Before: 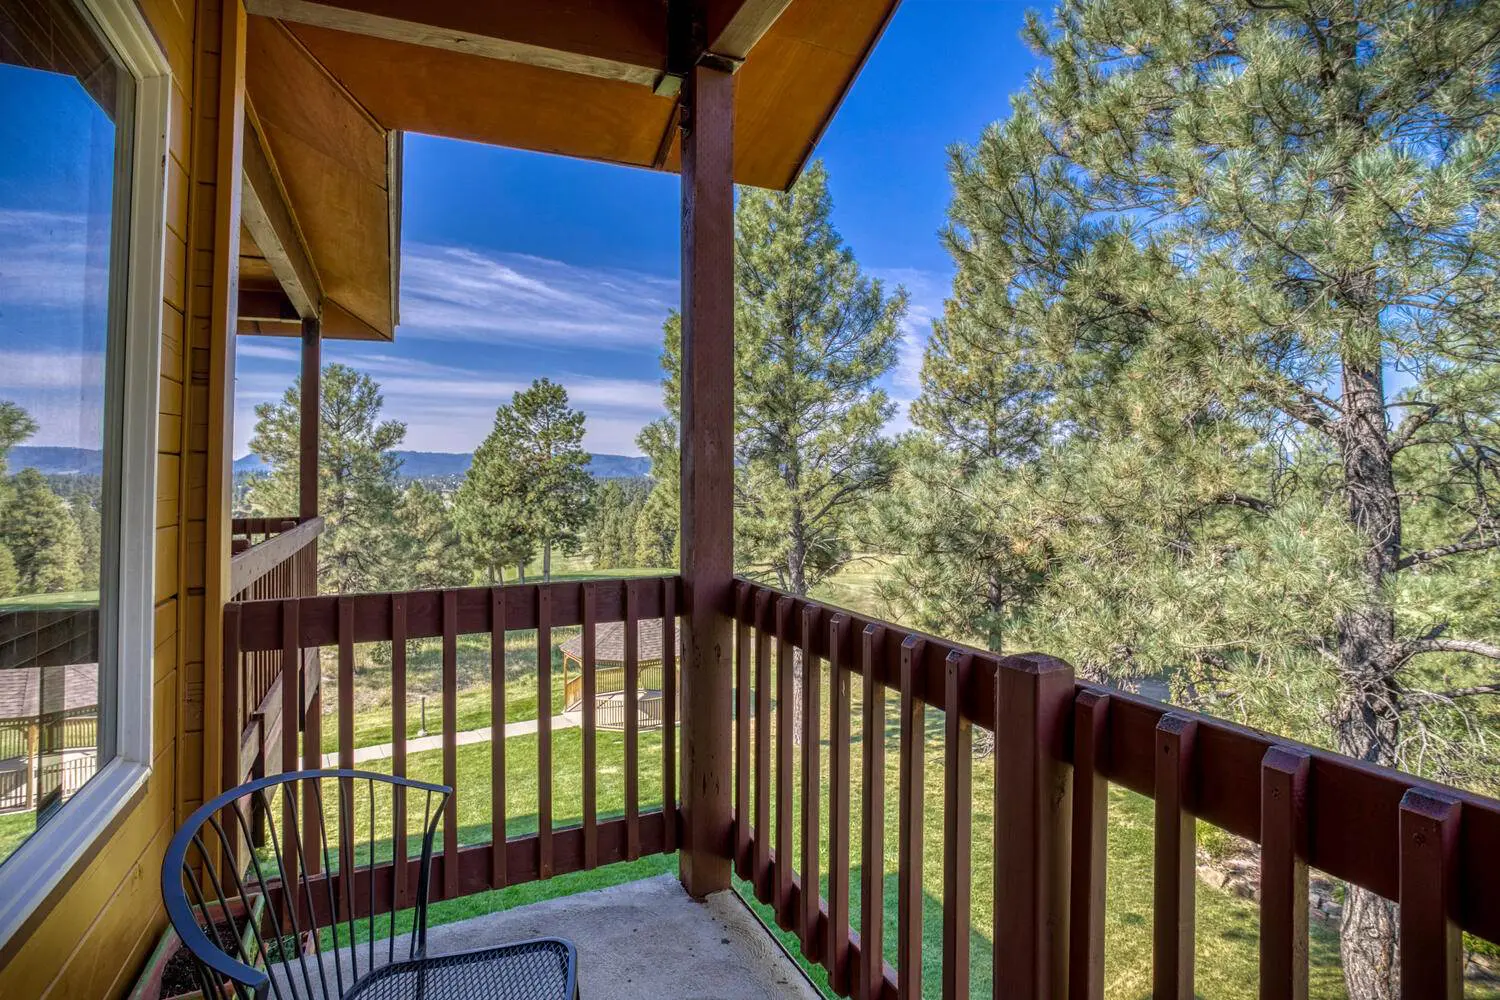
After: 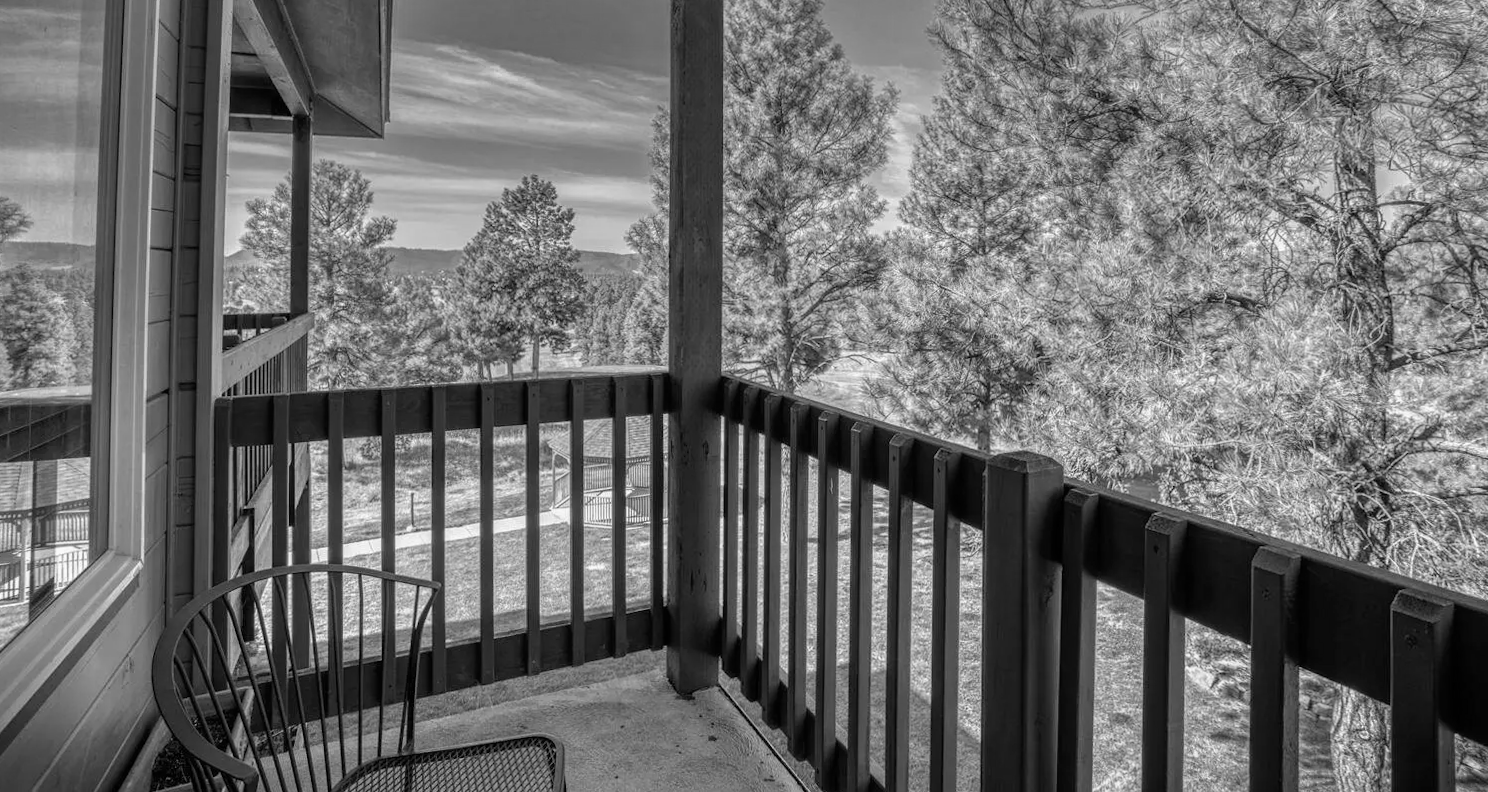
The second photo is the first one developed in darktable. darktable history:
crop and rotate: top 19.998%
monochrome: on, module defaults
white balance: red 0.978, blue 0.999
rotate and perspective: rotation 0.192°, lens shift (horizontal) -0.015, crop left 0.005, crop right 0.996, crop top 0.006, crop bottom 0.99
